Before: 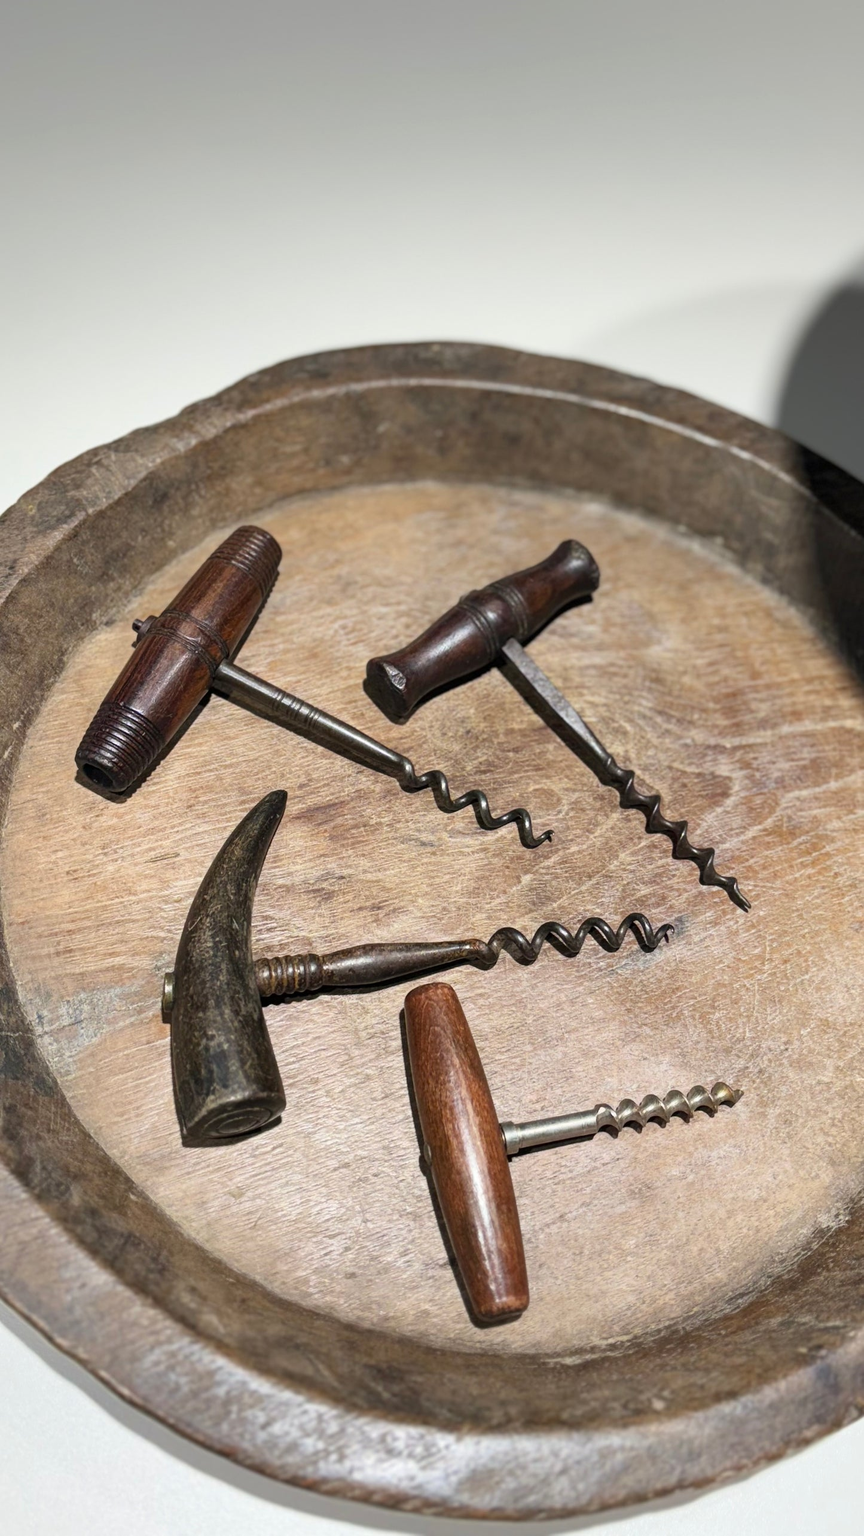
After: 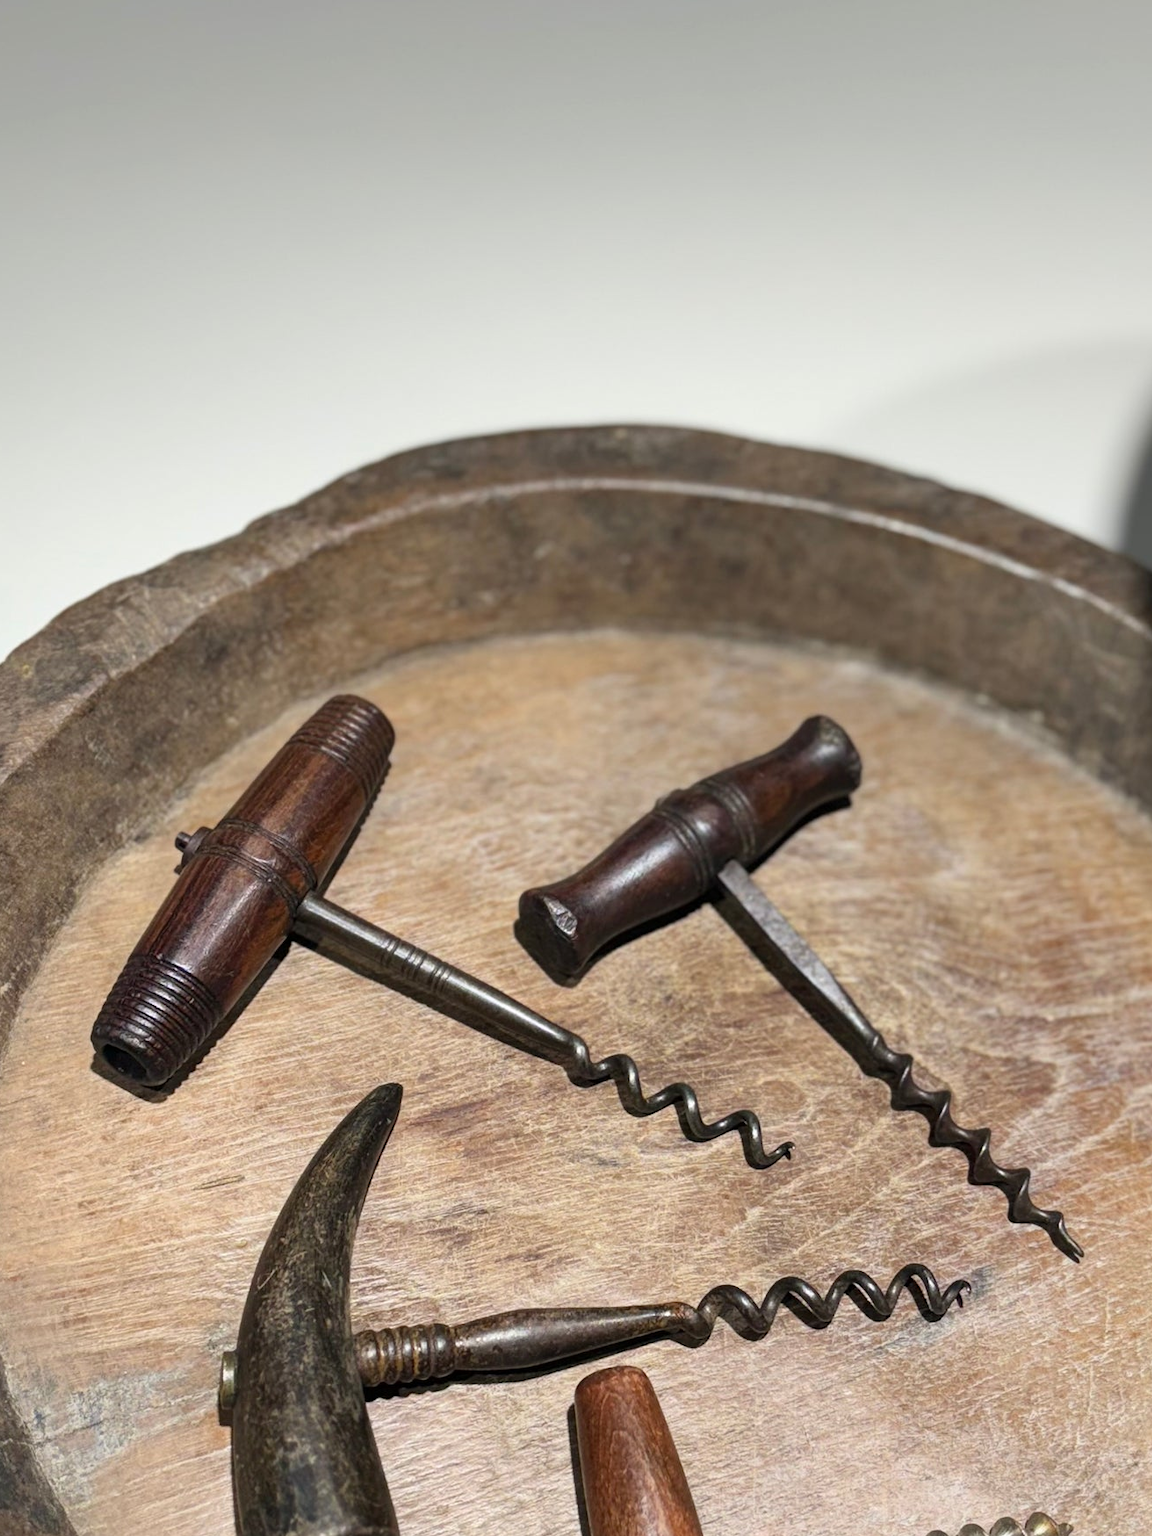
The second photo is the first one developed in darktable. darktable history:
crop: left 1.558%, top 3.428%, right 7.633%, bottom 28.464%
